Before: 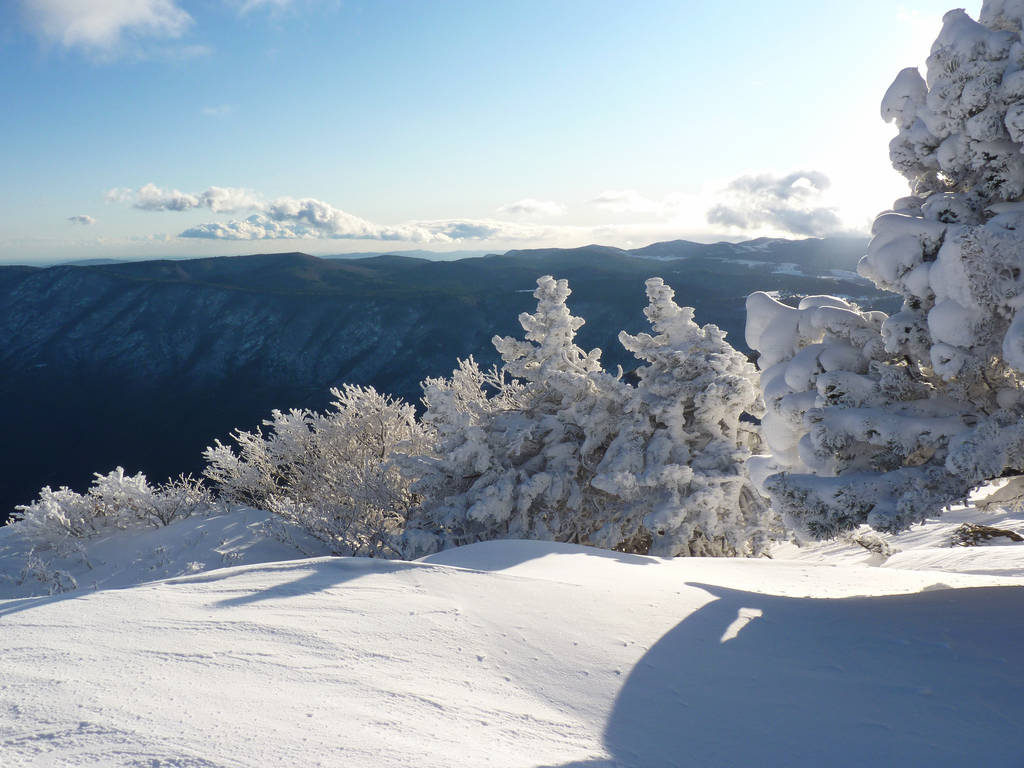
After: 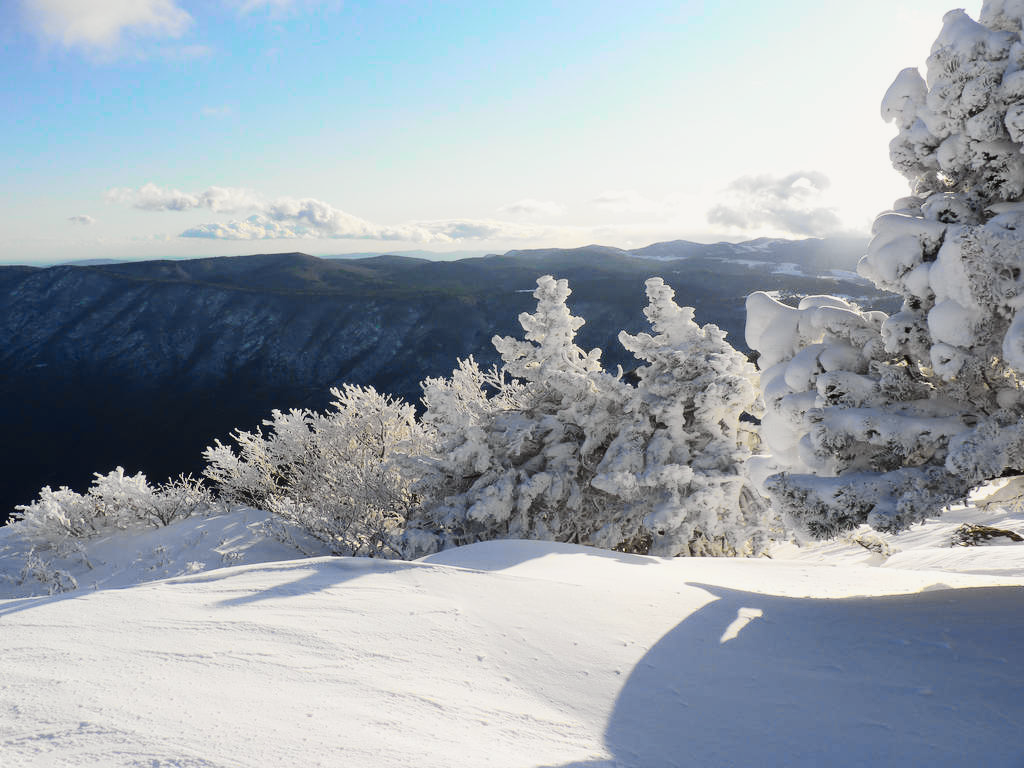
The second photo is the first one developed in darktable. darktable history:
tone curve: curves: ch0 [(0.014, 0) (0.13, 0.09) (0.227, 0.211) (0.346, 0.388) (0.499, 0.598) (0.662, 0.76) (0.795, 0.846) (1, 0.969)]; ch1 [(0, 0) (0.366, 0.367) (0.447, 0.417) (0.473, 0.484) (0.504, 0.502) (0.525, 0.518) (0.564, 0.548) (0.639, 0.643) (1, 1)]; ch2 [(0, 0) (0.333, 0.346) (0.375, 0.375) (0.424, 0.43) (0.476, 0.498) (0.496, 0.505) (0.517, 0.515) (0.542, 0.564) (0.583, 0.6) (0.64, 0.622) (0.723, 0.676) (1, 1)], color space Lab, independent channels, preserve colors none
